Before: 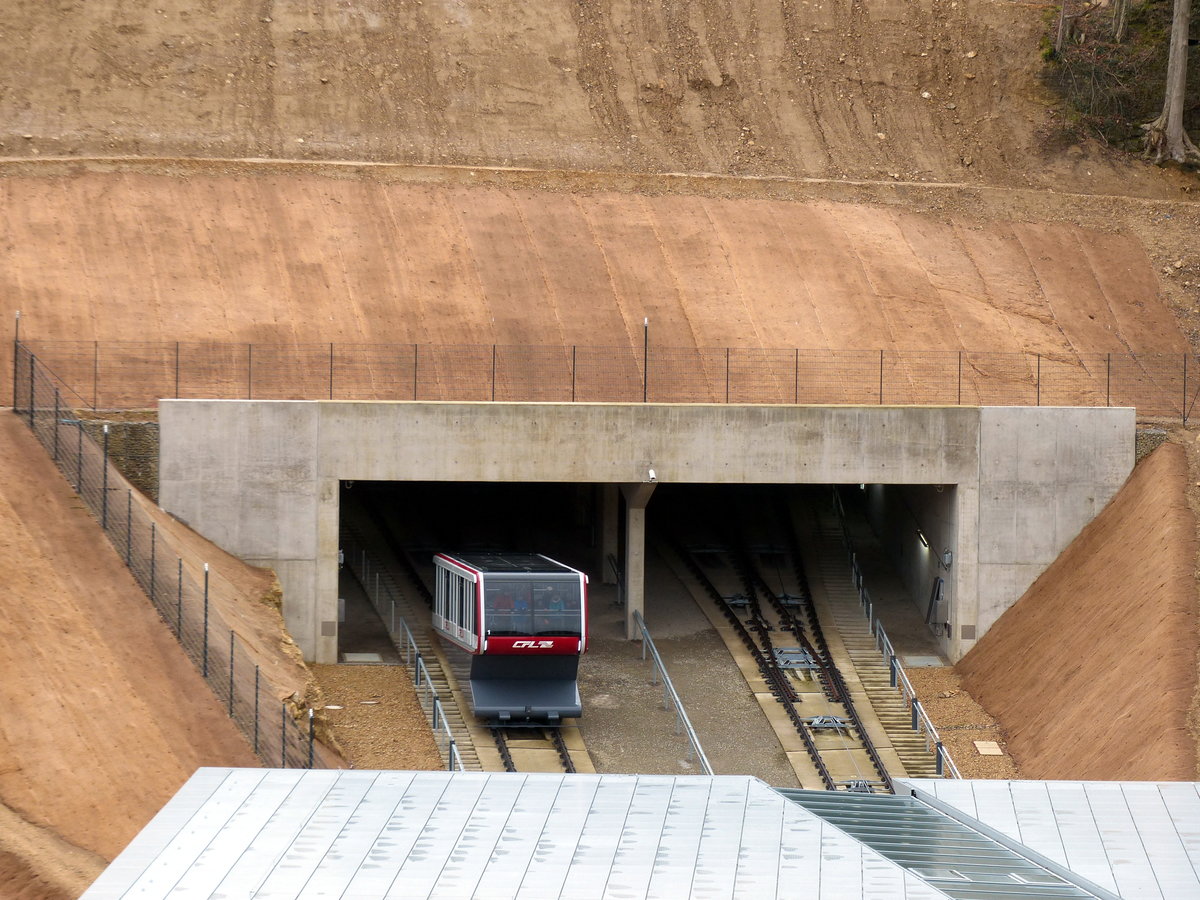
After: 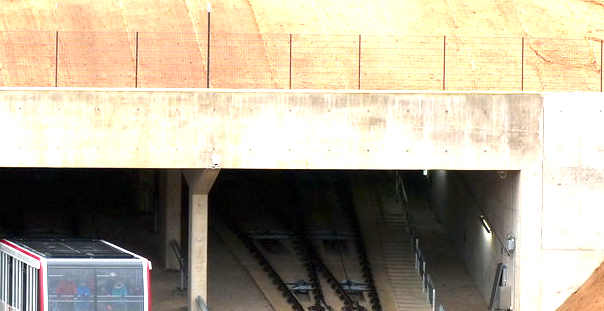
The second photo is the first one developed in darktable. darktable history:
crop: left 36.443%, top 34.988%, right 13.168%, bottom 30.397%
exposure: black level correction 0, exposure 1.57 EV, compensate highlight preservation false
